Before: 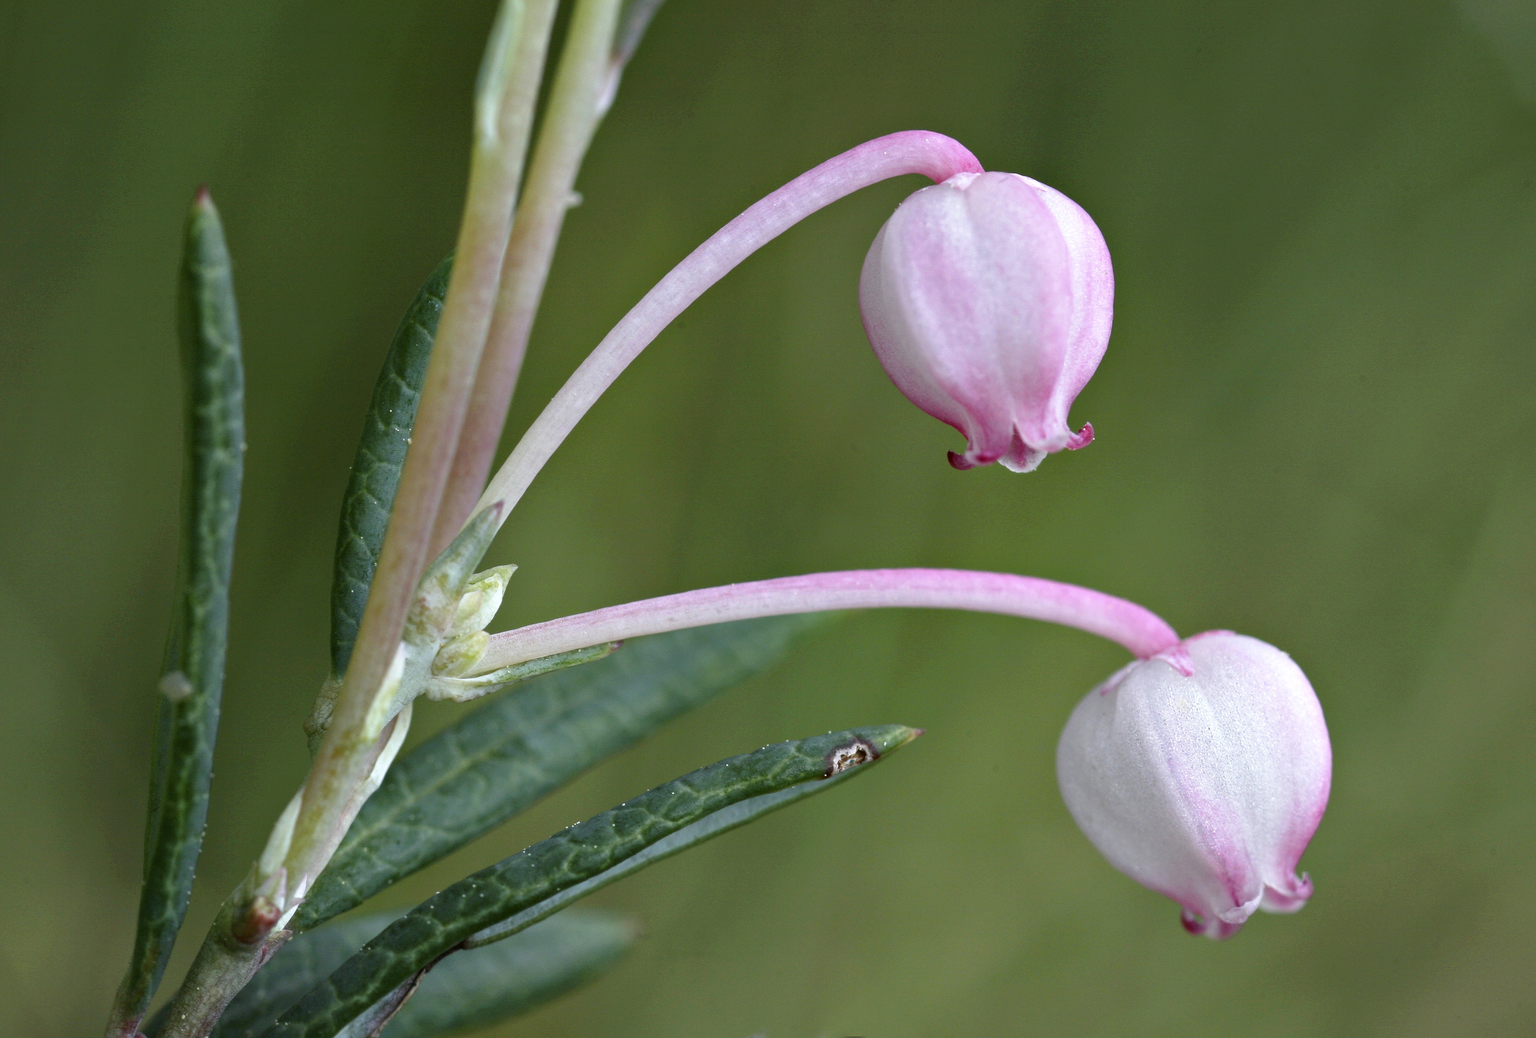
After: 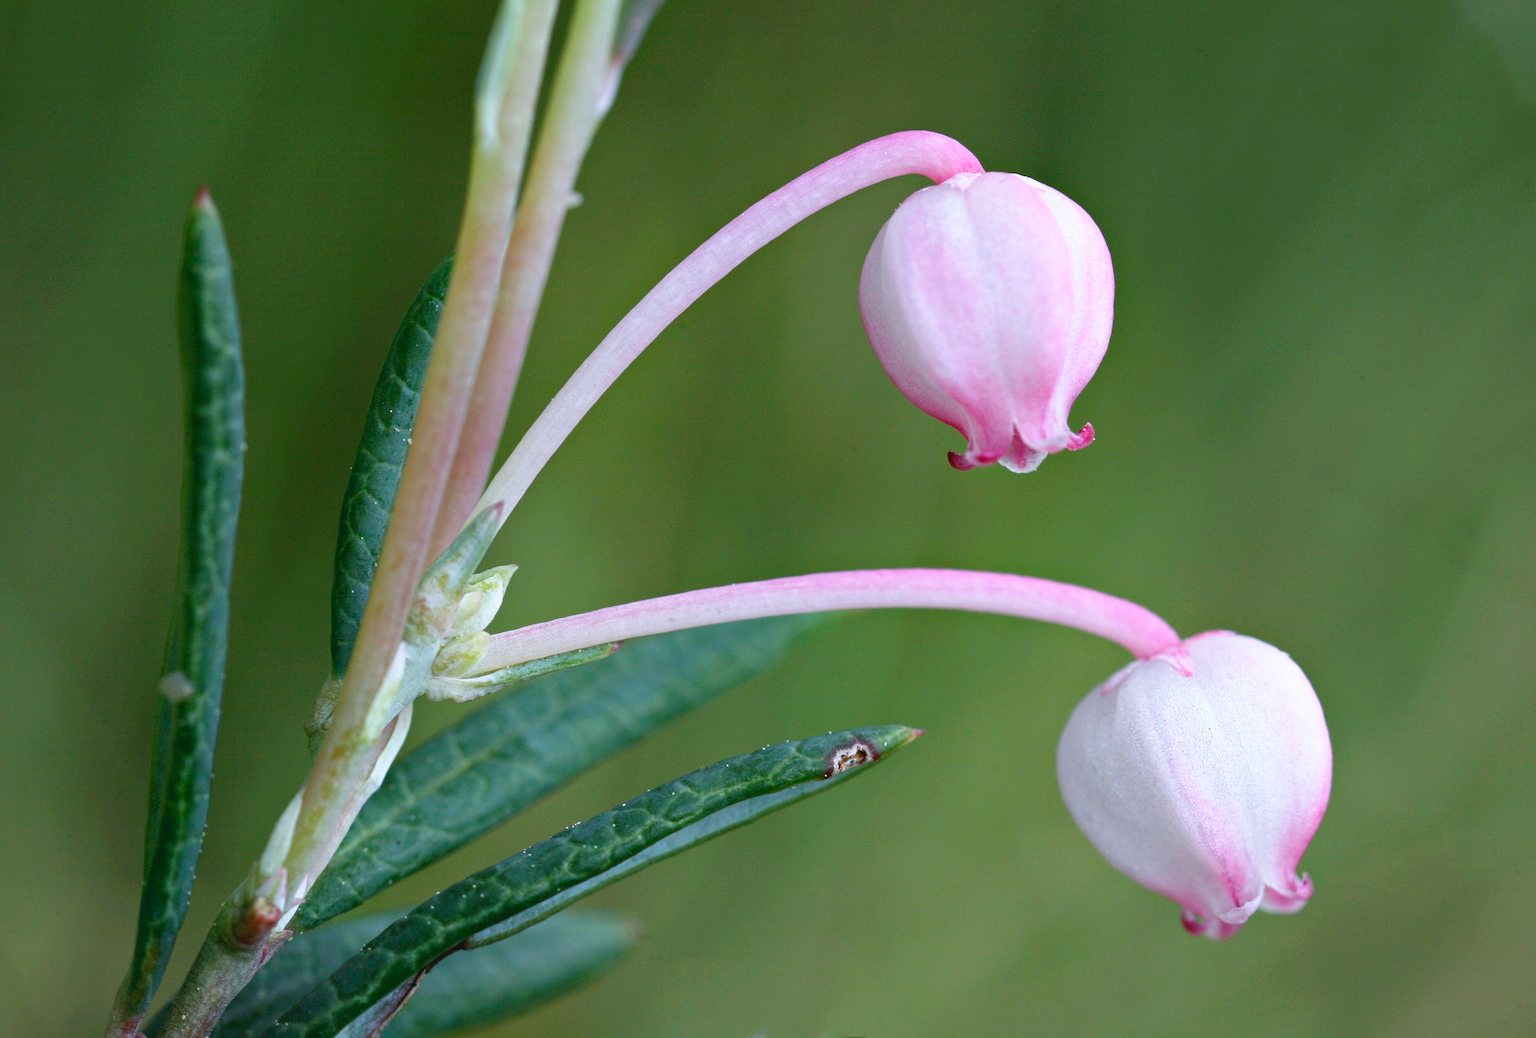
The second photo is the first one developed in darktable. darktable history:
contrast equalizer: octaves 7, y [[0.439, 0.44, 0.442, 0.457, 0.493, 0.498], [0.5 ×6], [0.5 ×6], [0 ×6], [0 ×6]], mix 0.746
color calibration: illuminant as shot in camera, x 0.358, y 0.373, temperature 4628.91 K
tone curve: curves: ch0 [(0, 0) (0.051, 0.047) (0.102, 0.099) (0.232, 0.249) (0.462, 0.501) (0.698, 0.761) (0.908, 0.946) (1, 1)]; ch1 [(0, 0) (0.339, 0.298) (0.402, 0.363) (0.453, 0.413) (0.485, 0.469) (0.494, 0.493) (0.504, 0.501) (0.525, 0.533) (0.563, 0.591) (0.597, 0.631) (1, 1)]; ch2 [(0, 0) (0.48, 0.48) (0.504, 0.5) (0.539, 0.554) (0.59, 0.628) (0.642, 0.682) (0.824, 0.815) (1, 1)], preserve colors none
